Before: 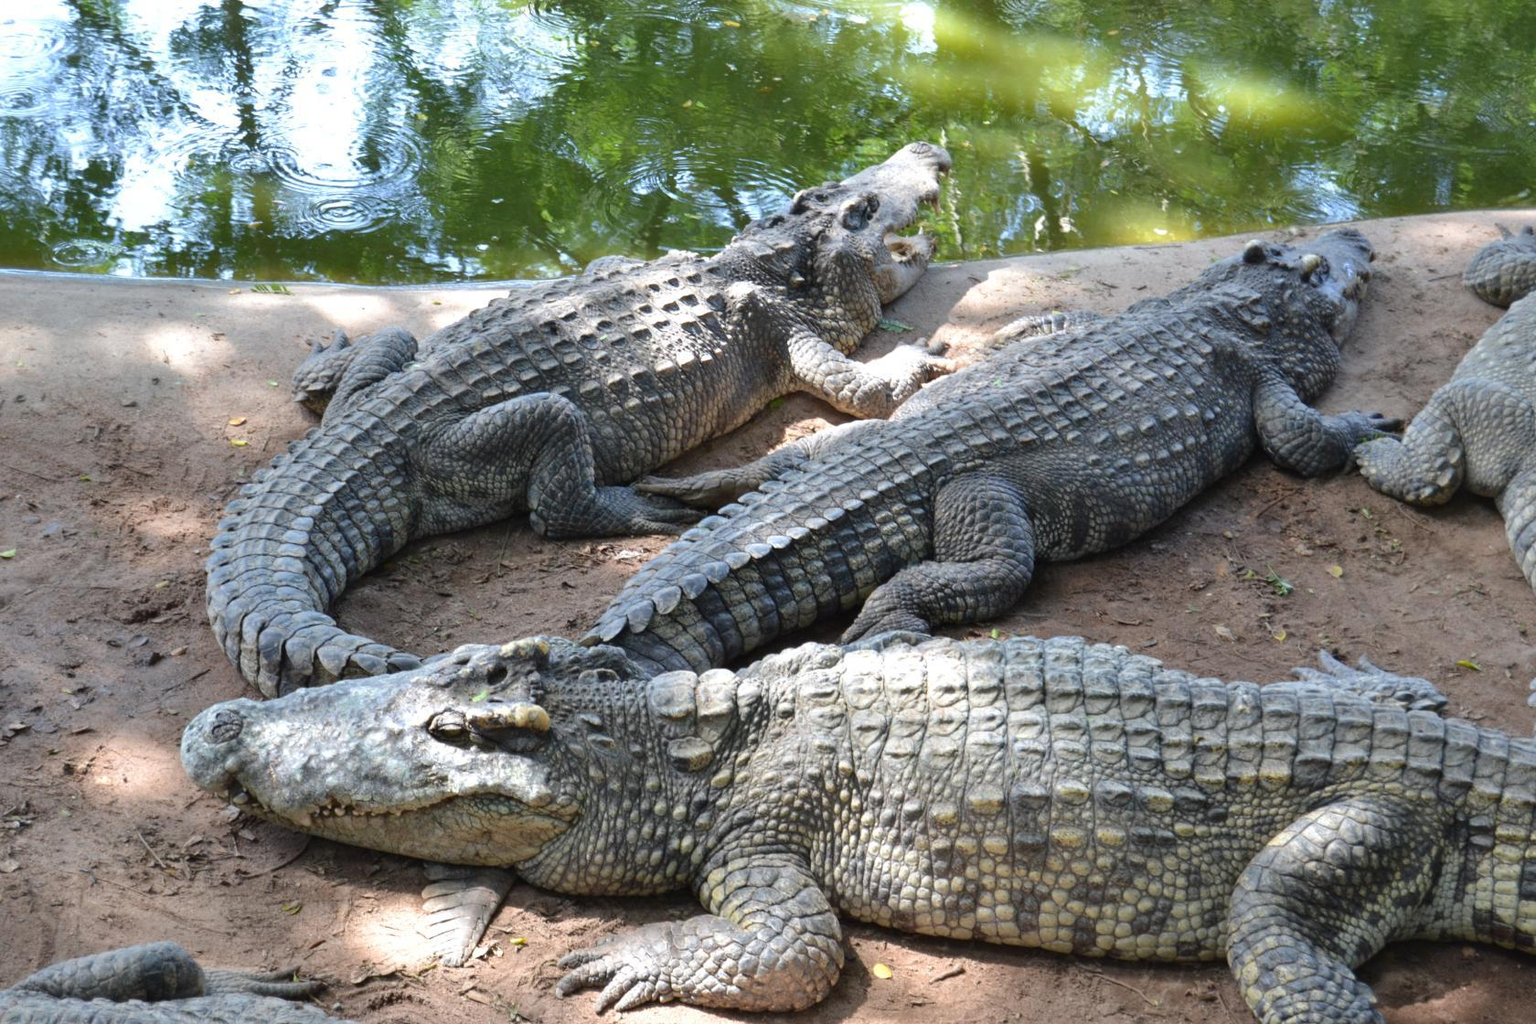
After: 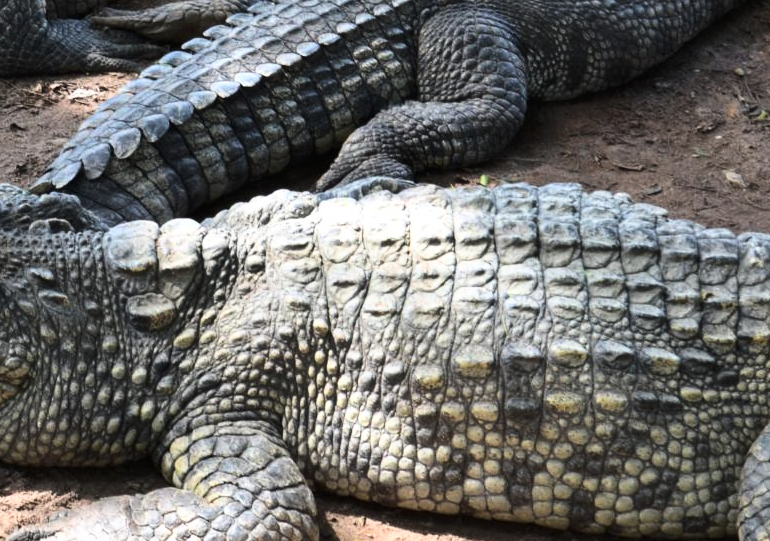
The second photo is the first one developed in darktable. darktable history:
tone curve: curves: ch0 [(0, 0) (0.004, 0.001) (0.133, 0.078) (0.325, 0.241) (0.832, 0.917) (1, 1)], color space Lab, linked channels, preserve colors none
crop: left 35.976%, top 45.819%, right 18.162%, bottom 5.807%
